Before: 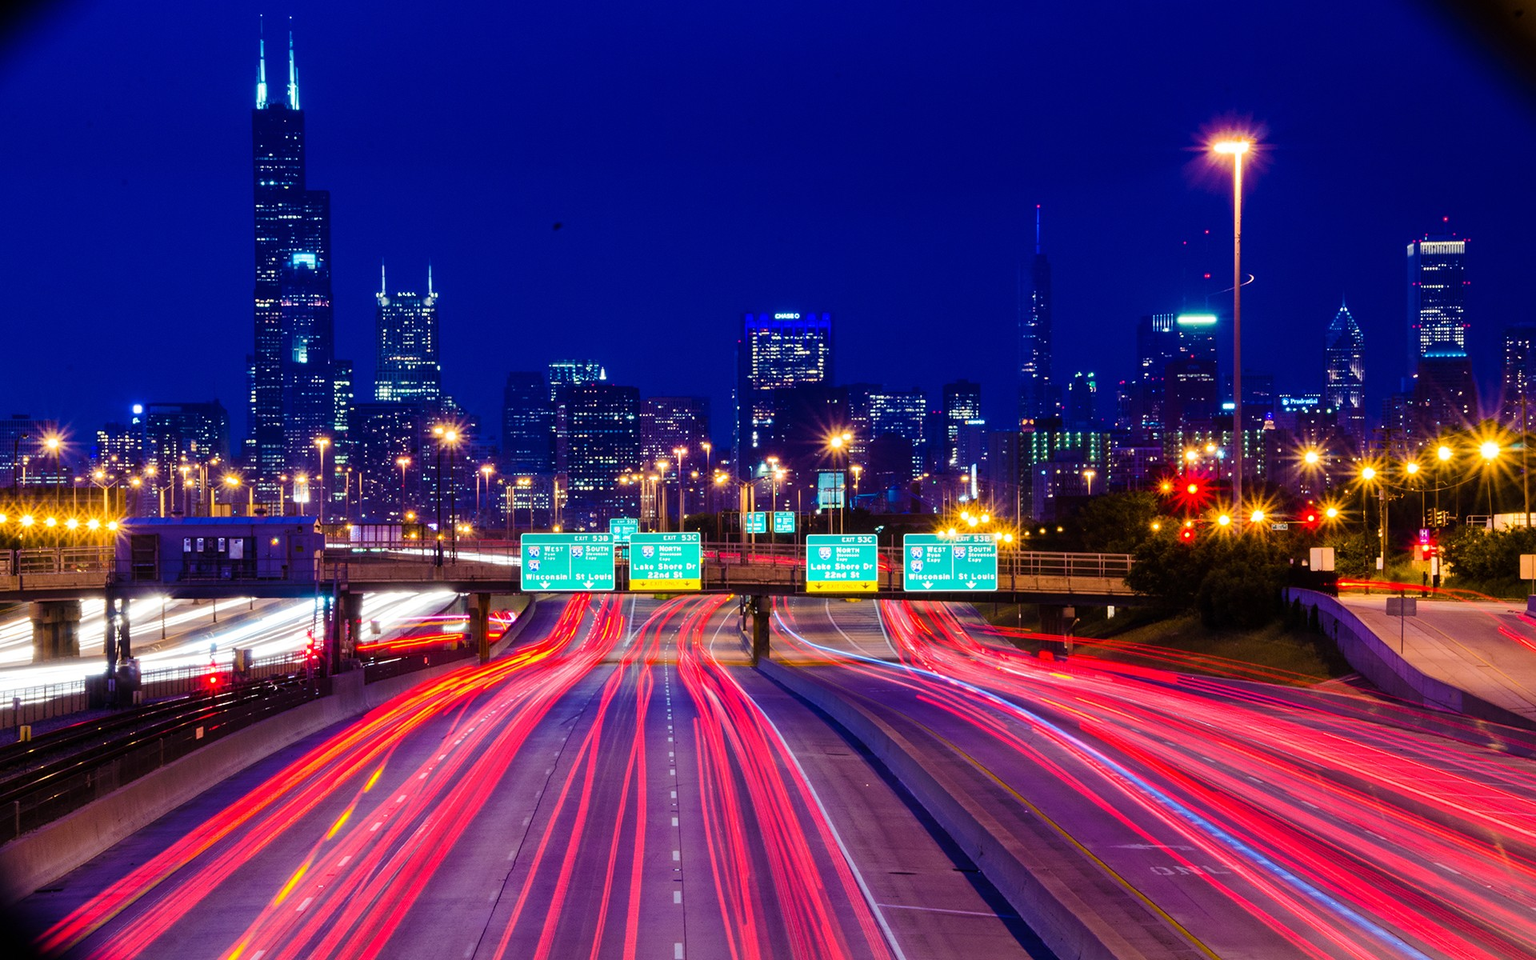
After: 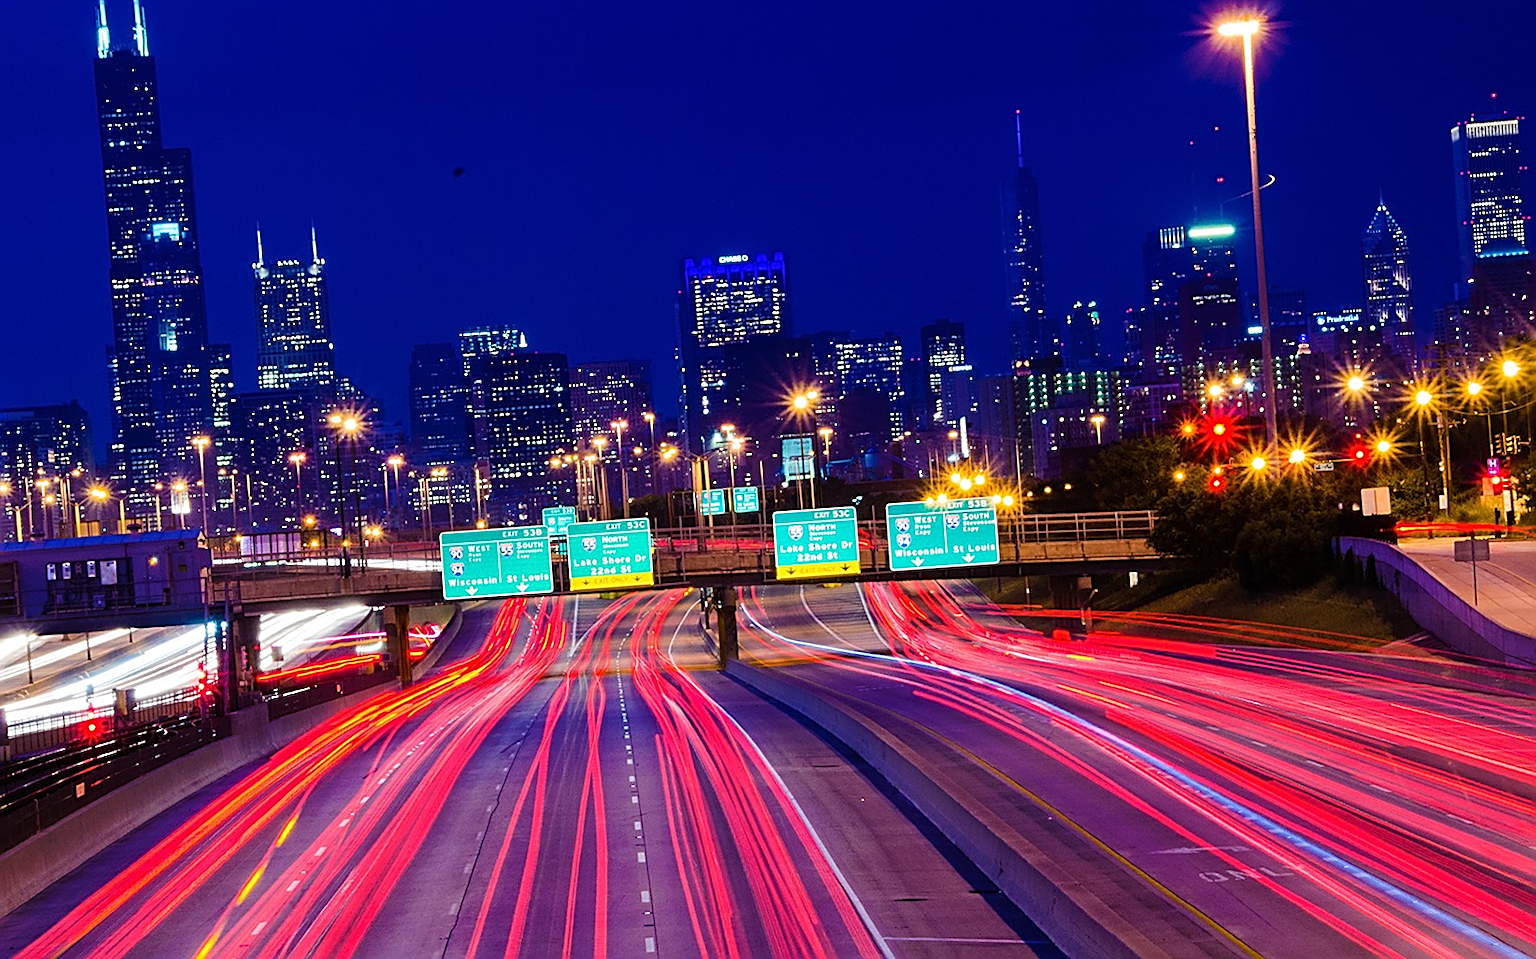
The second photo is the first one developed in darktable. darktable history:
crop and rotate: angle 3.77°, left 5.587%, top 5.688%
sharpen: amount 0.901
